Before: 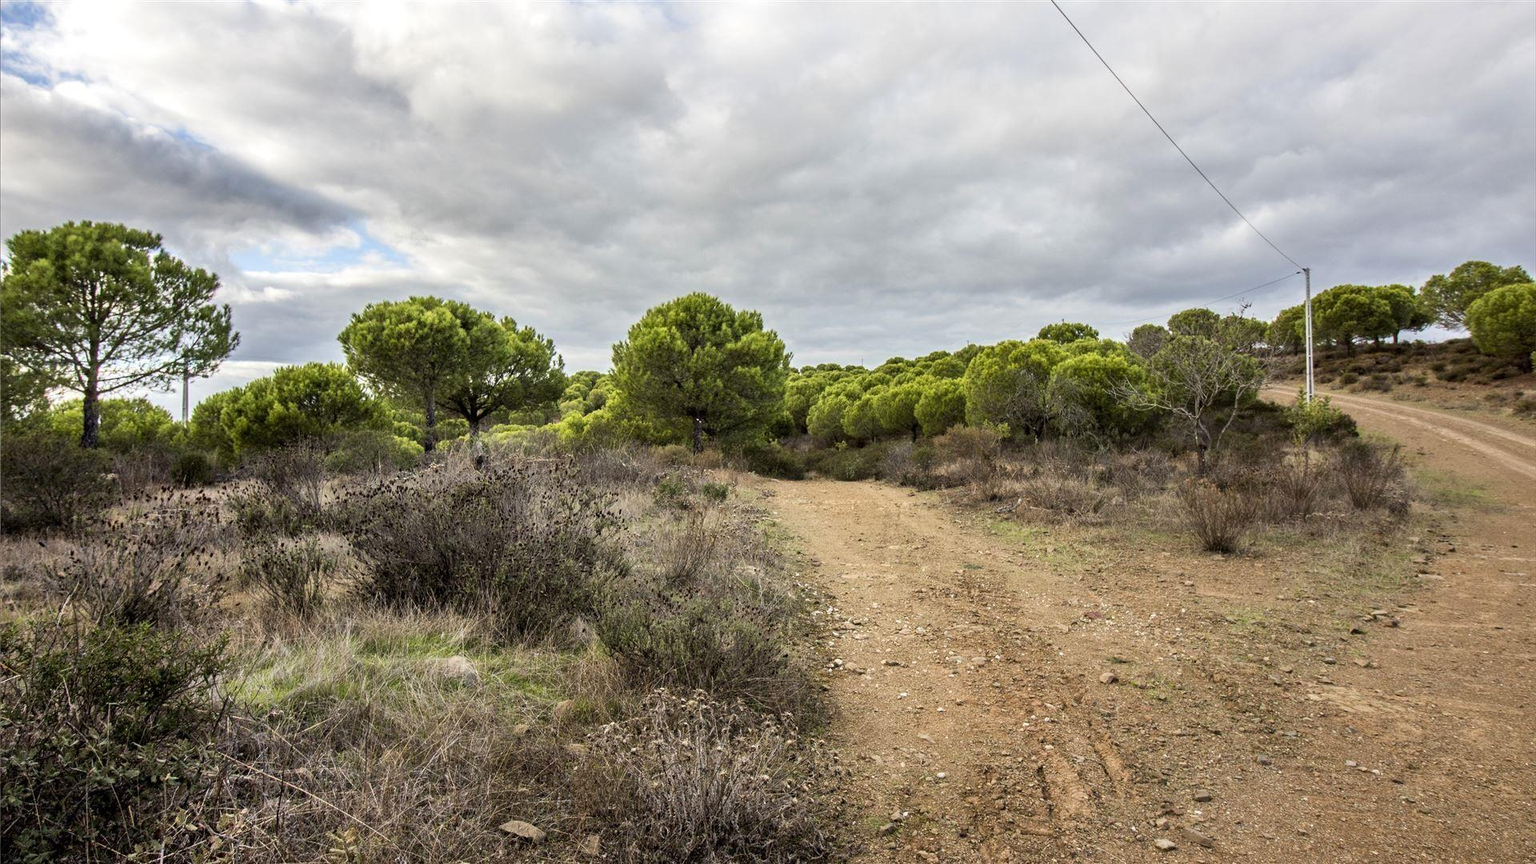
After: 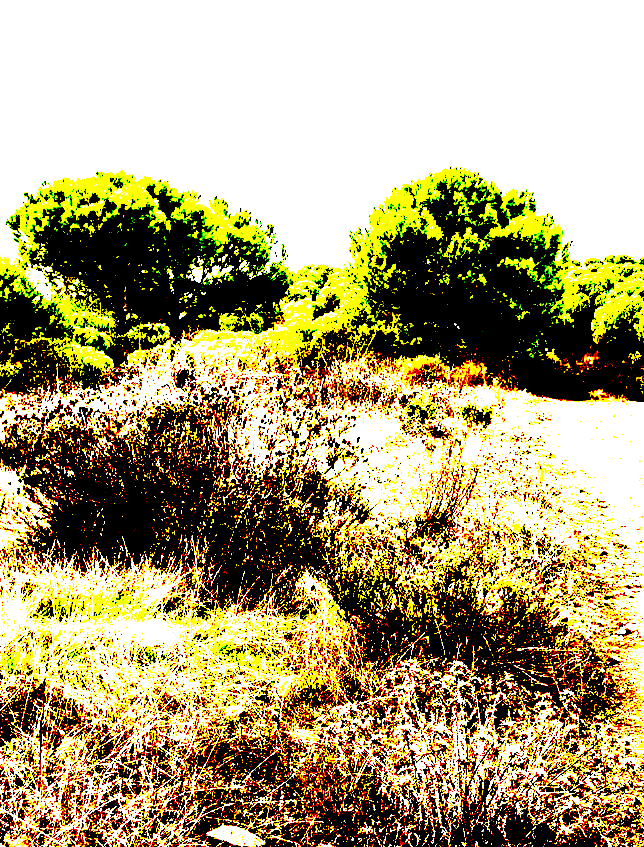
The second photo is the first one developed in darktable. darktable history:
crop and rotate: left 21.77%, top 18.528%, right 44.676%, bottom 2.997%
exposure: black level correction 0.1, exposure 3 EV, compensate highlight preservation false
